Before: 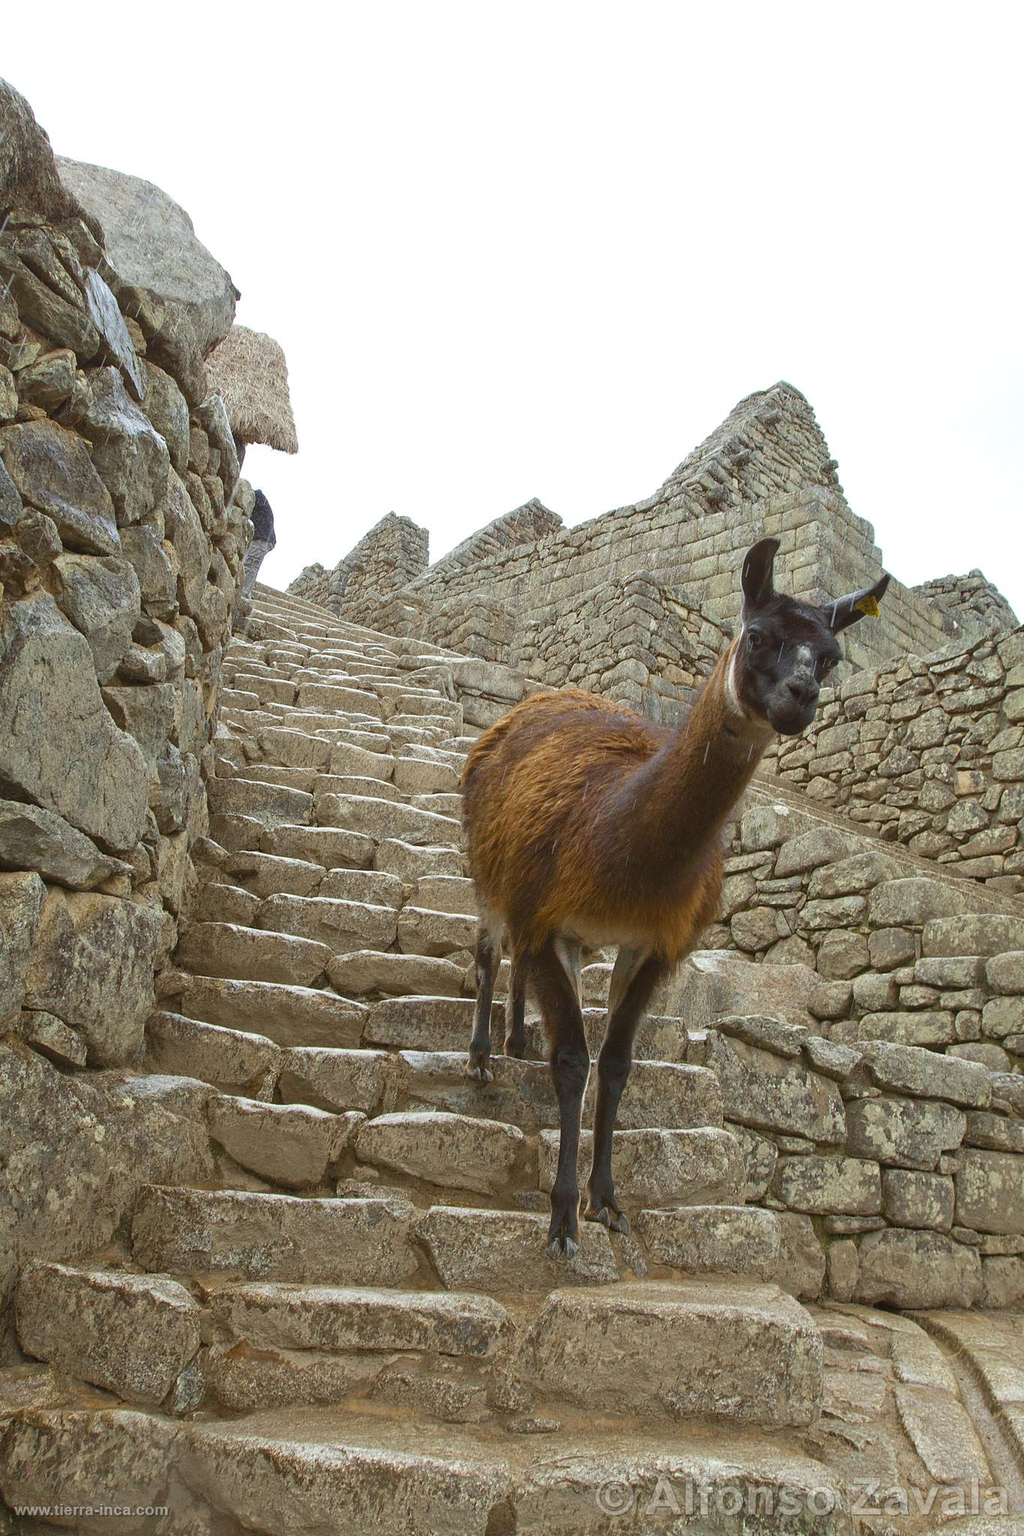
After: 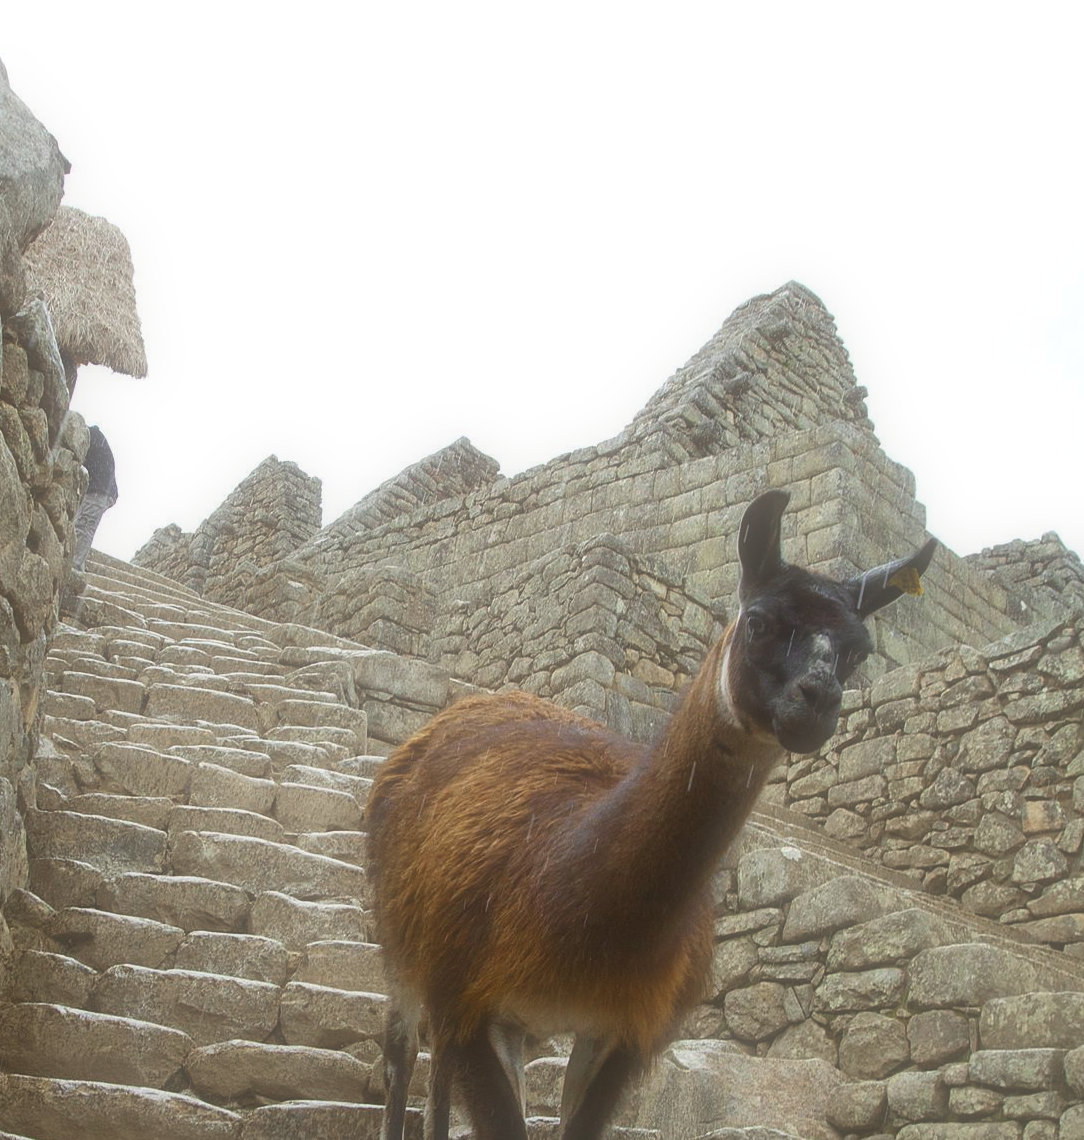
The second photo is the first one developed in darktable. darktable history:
crop: left 18.38%, top 11.092%, right 2.134%, bottom 33.217%
soften: size 60.24%, saturation 65.46%, brightness 0.506 EV, mix 25.7%
